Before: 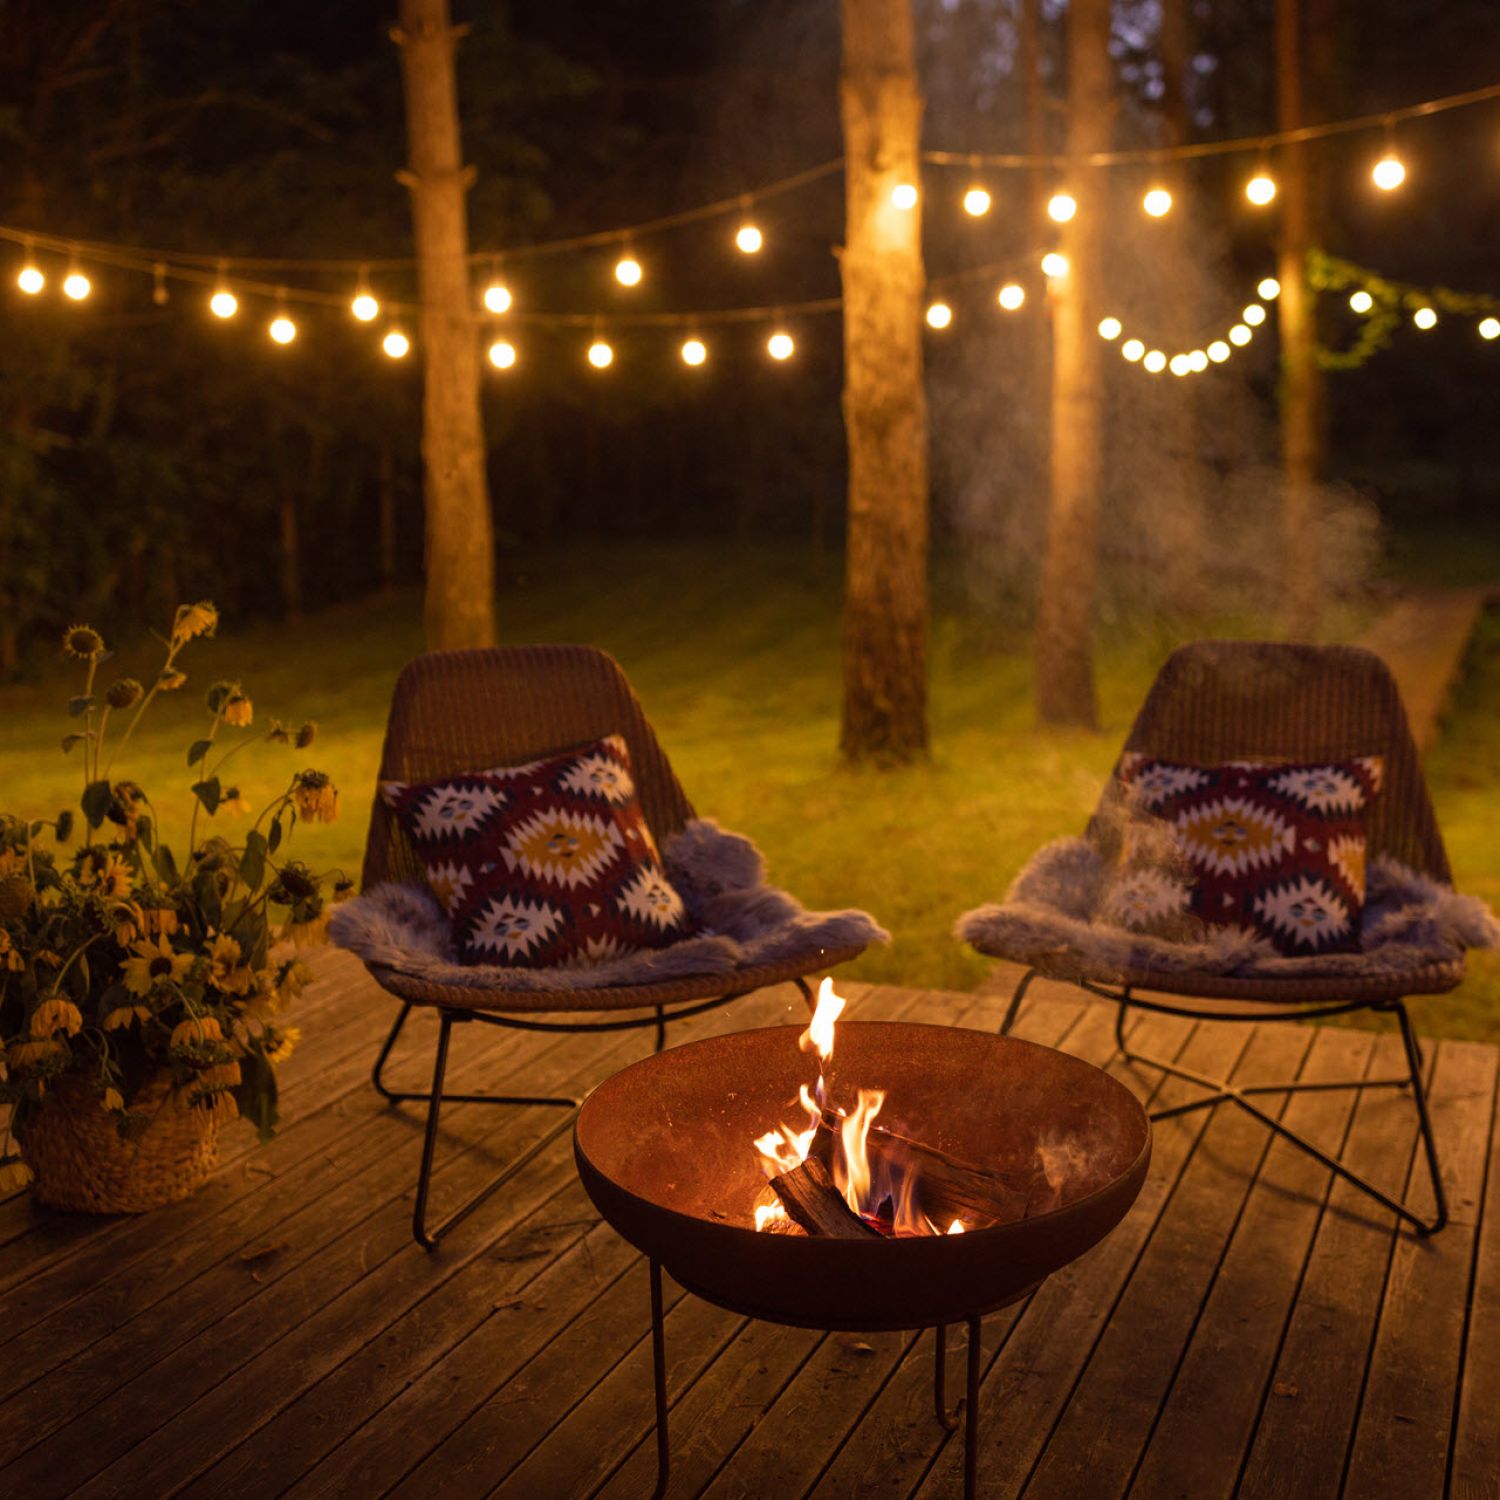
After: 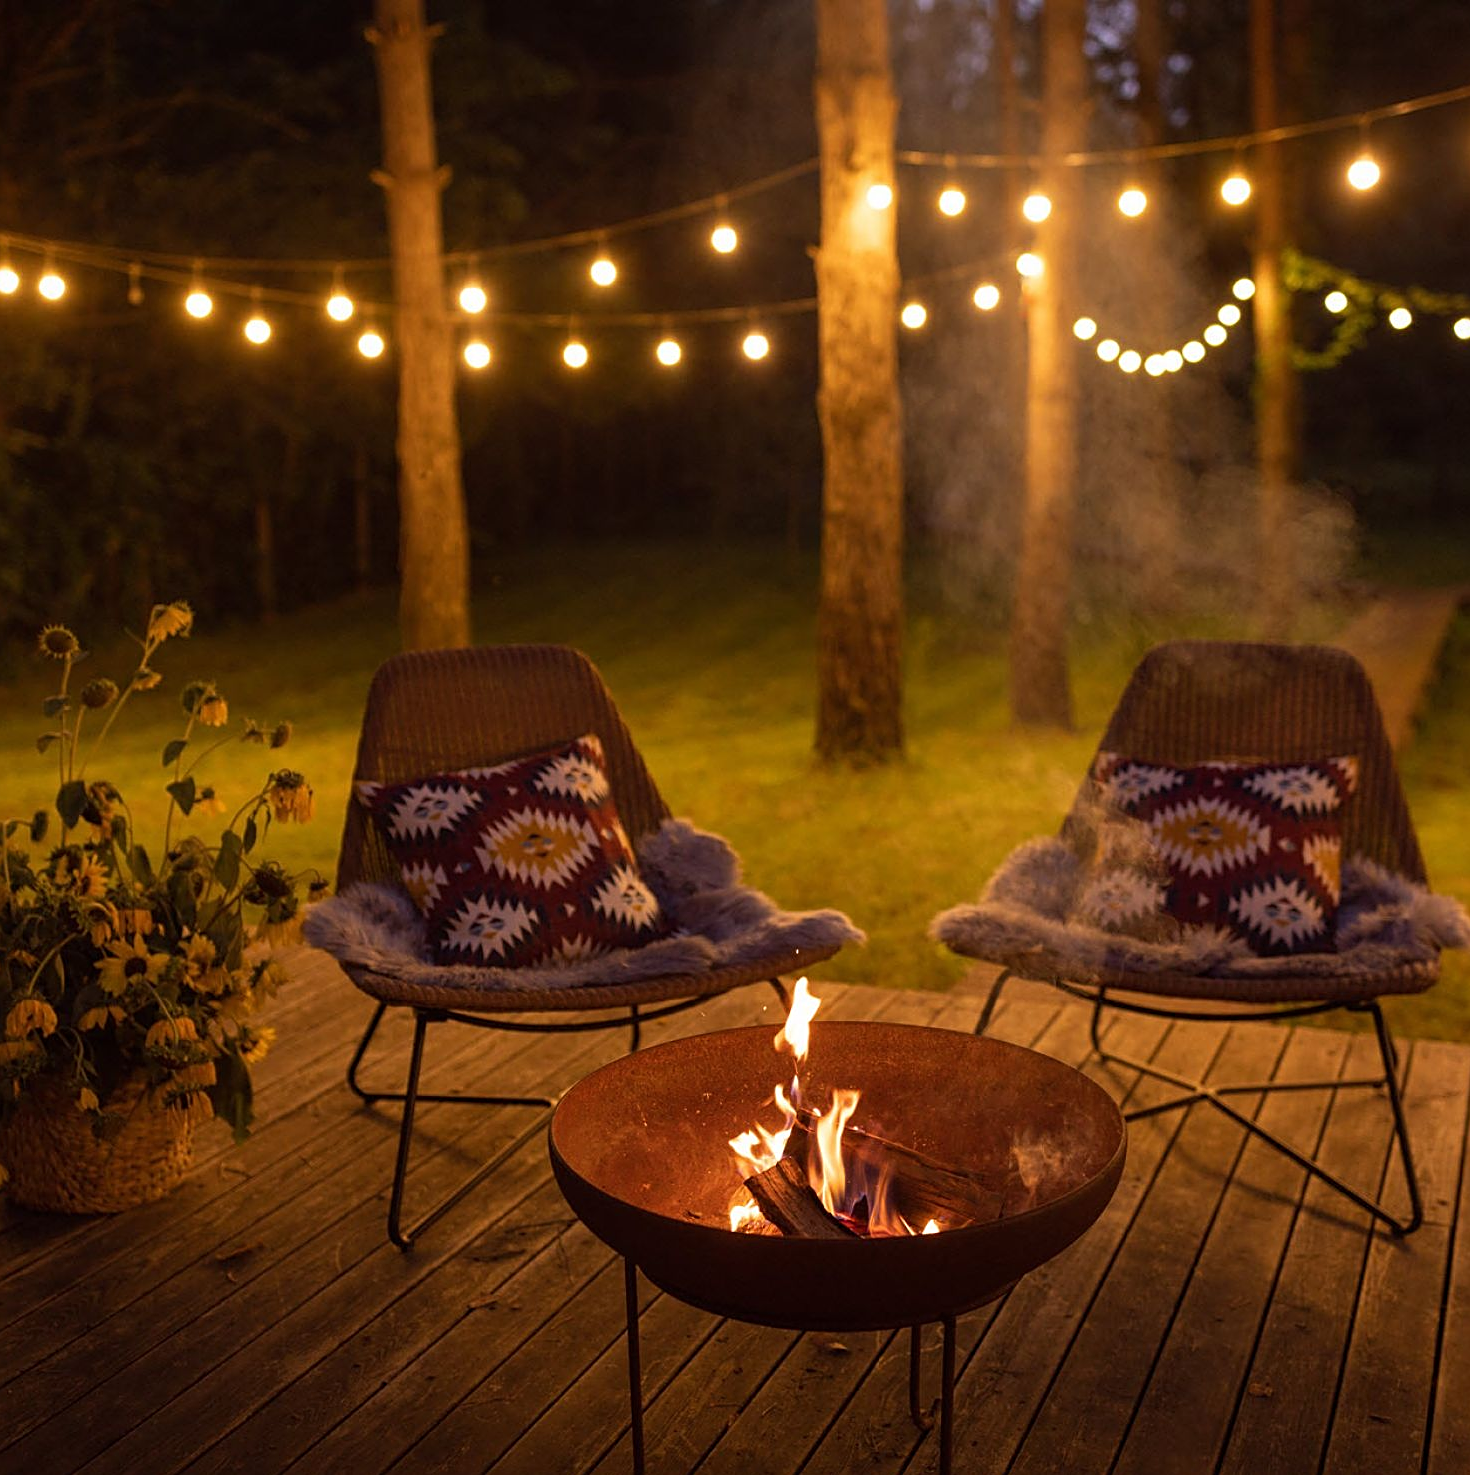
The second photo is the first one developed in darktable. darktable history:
sharpen: on, module defaults
crop: left 1.687%, right 0.279%, bottom 1.62%
